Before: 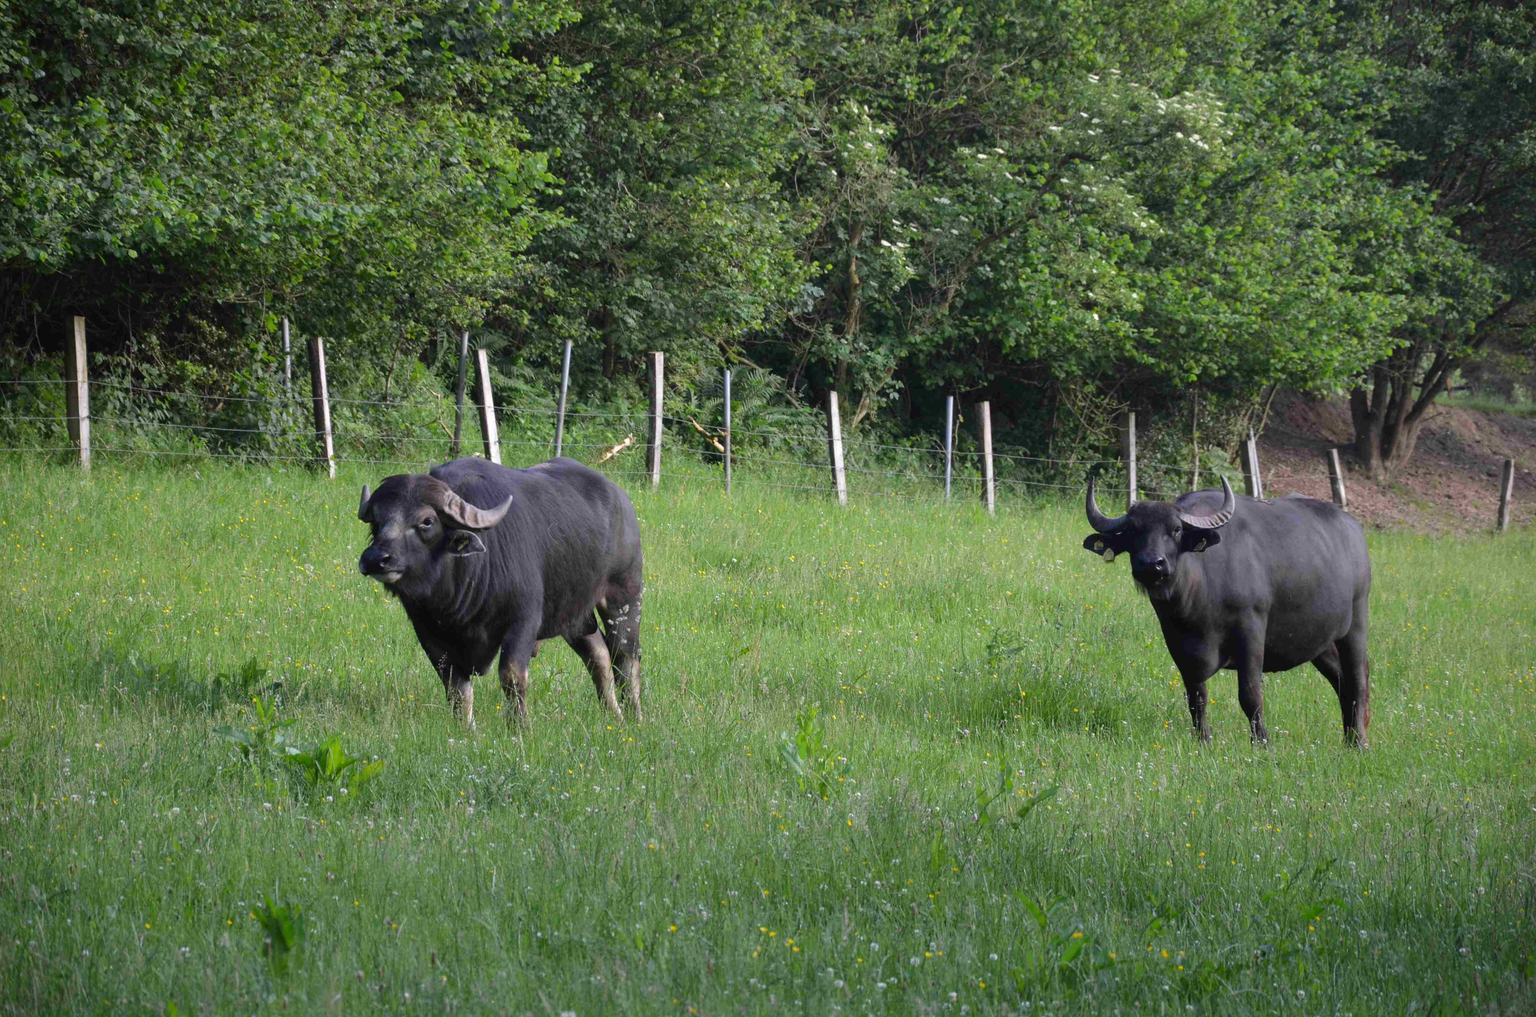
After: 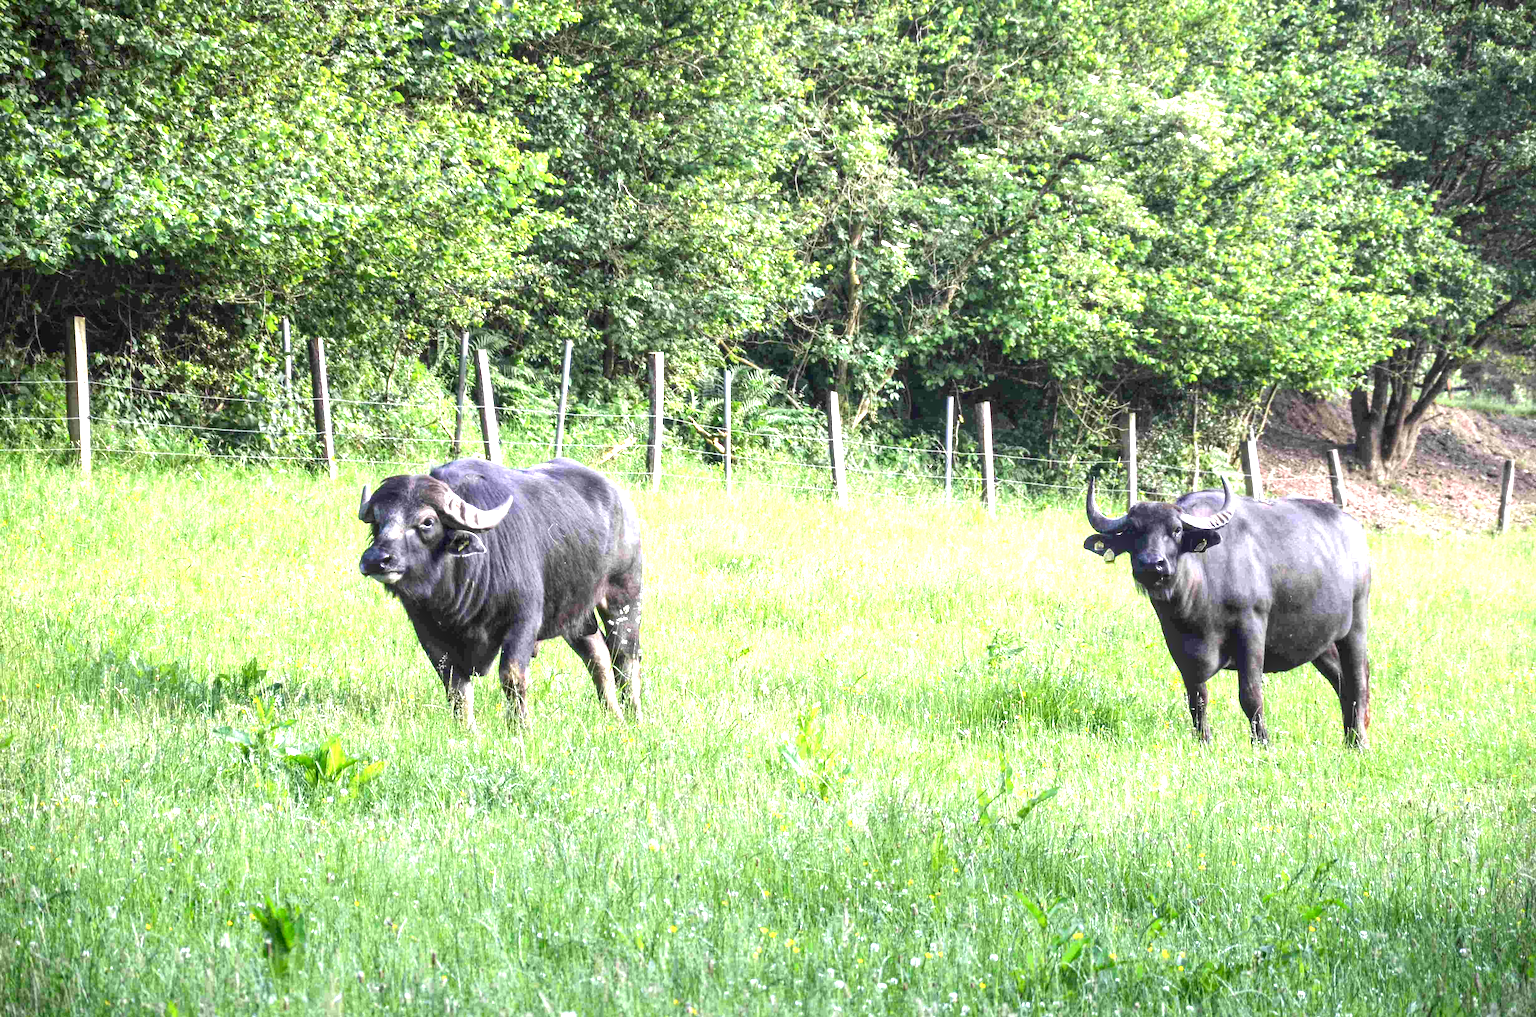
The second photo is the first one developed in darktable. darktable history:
local contrast: detail 150%
exposure: exposure 1.995 EV, compensate highlight preservation false
tone equalizer: on, module defaults
